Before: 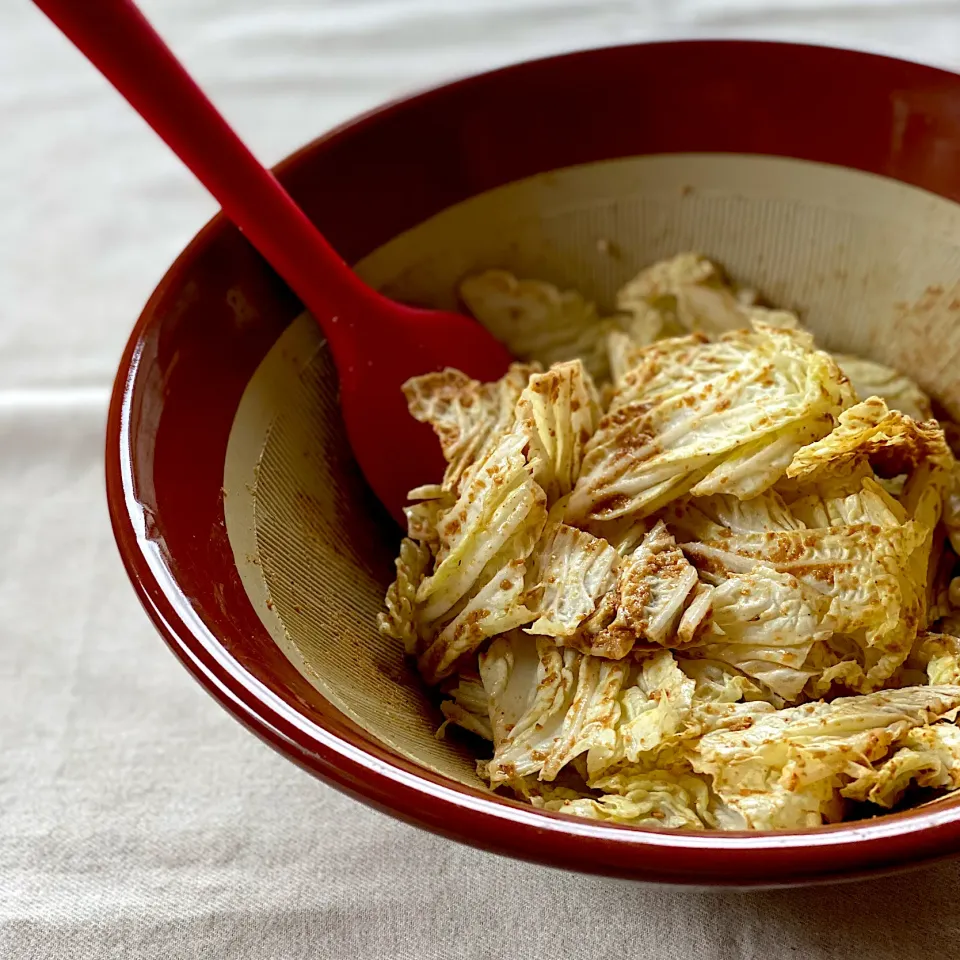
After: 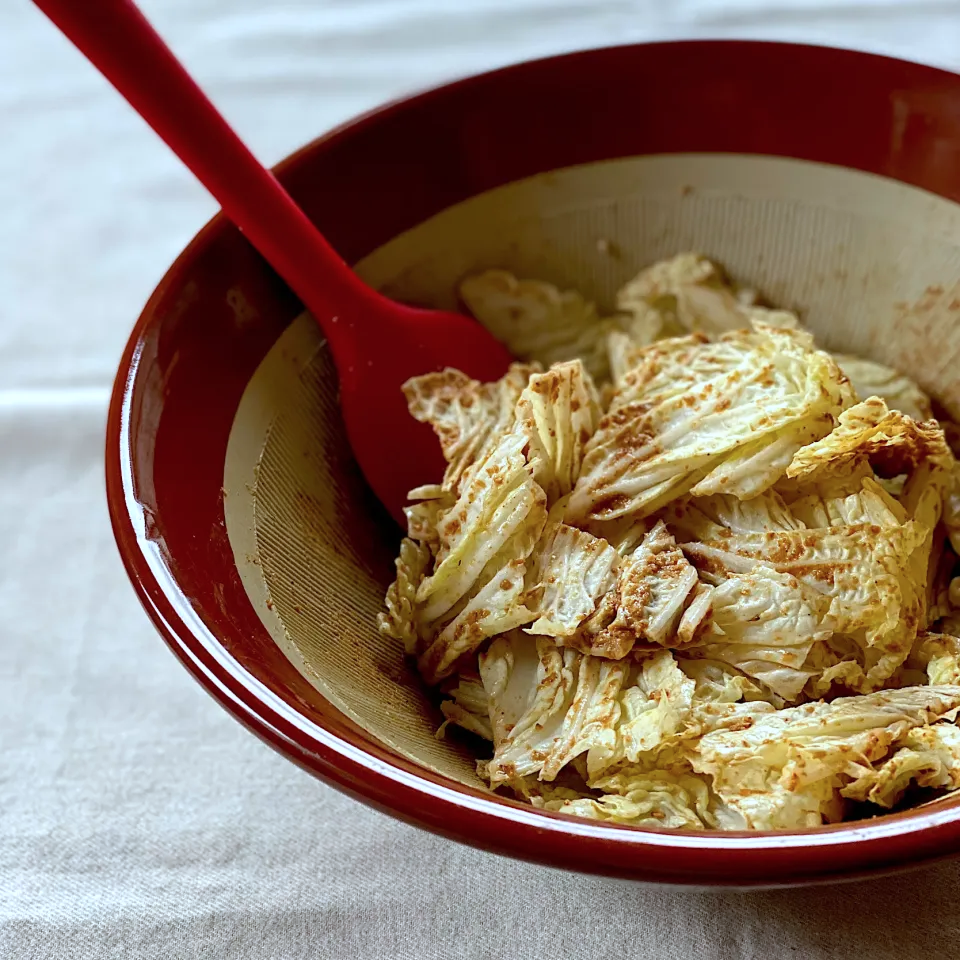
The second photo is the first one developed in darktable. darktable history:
color correction: highlights a* -3.94, highlights b* -10.71
